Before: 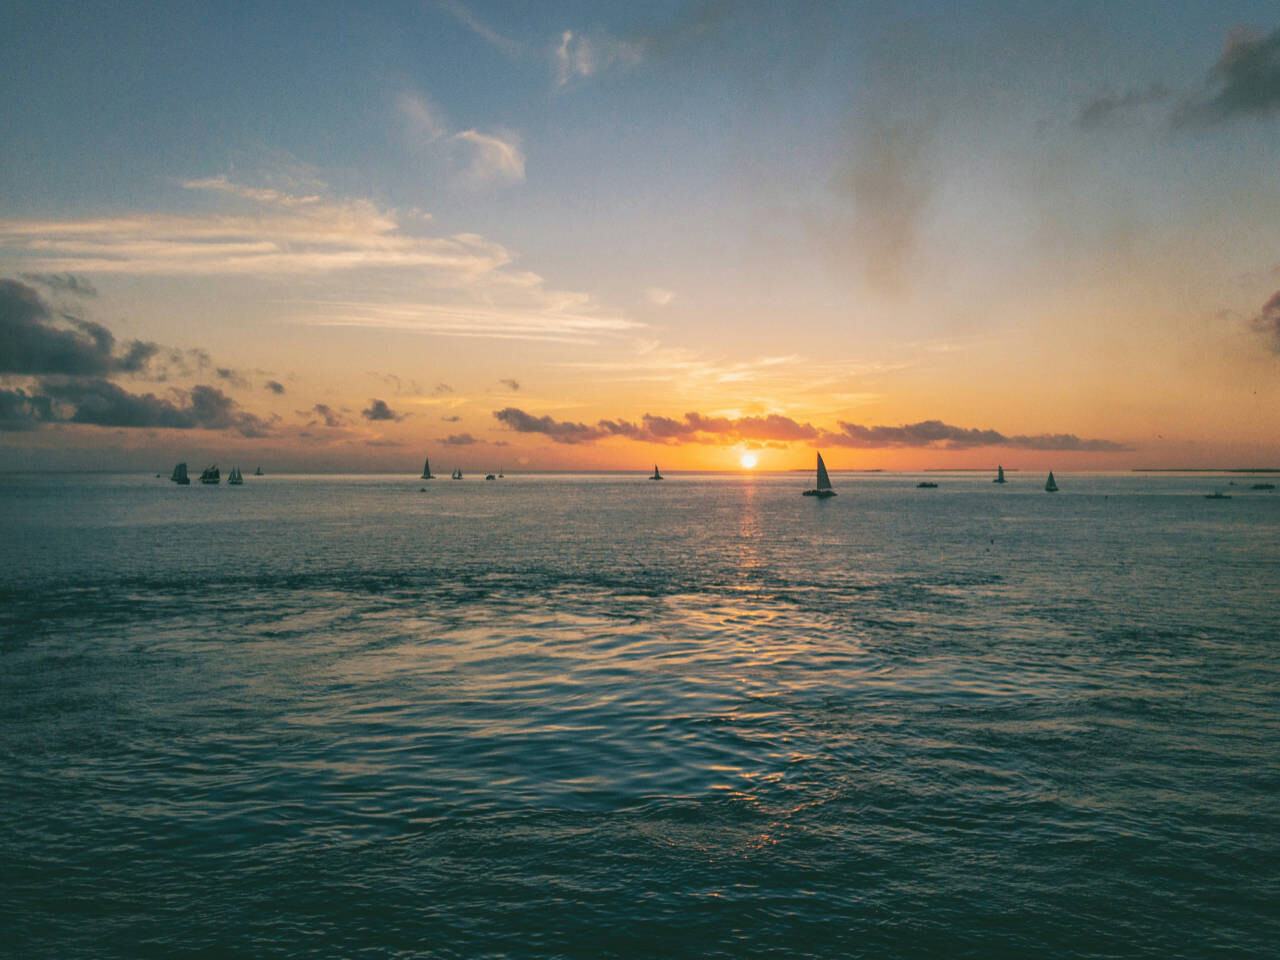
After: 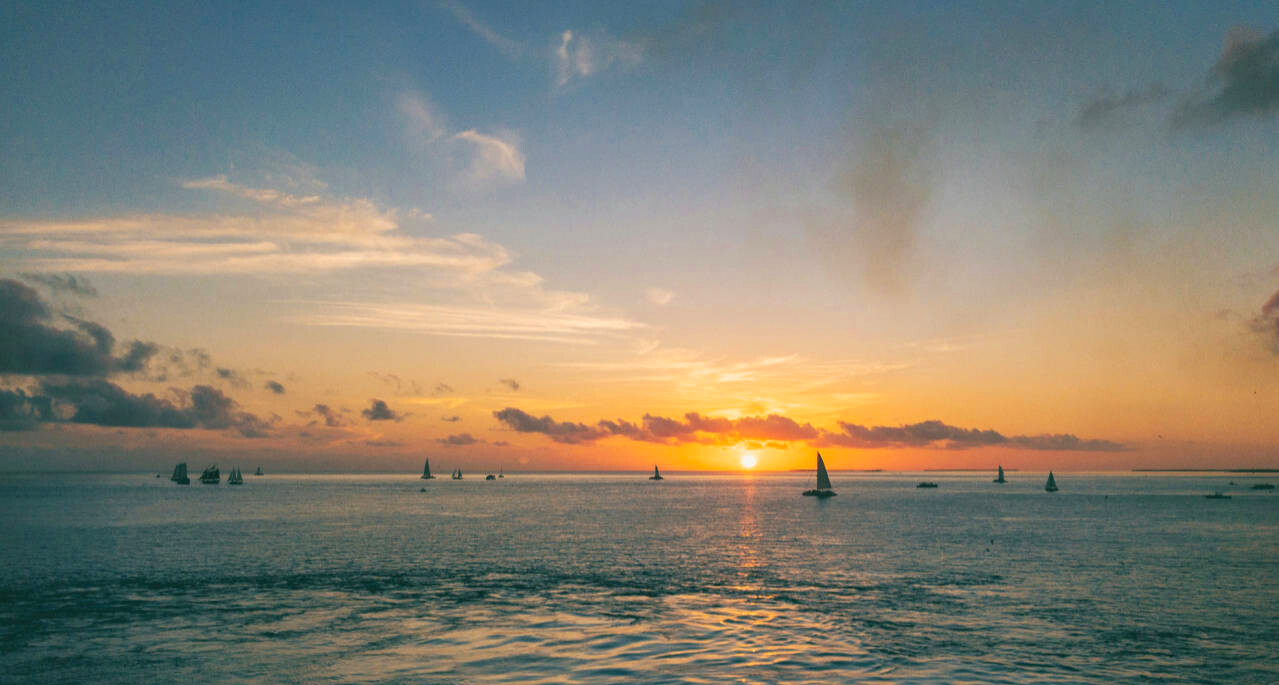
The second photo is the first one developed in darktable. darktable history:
crop: bottom 28.576%
color zones: curves: ch0 [(0, 0.613) (0.01, 0.613) (0.245, 0.448) (0.498, 0.529) (0.642, 0.665) (0.879, 0.777) (0.99, 0.613)]; ch1 [(0, 0) (0.143, 0) (0.286, 0) (0.429, 0) (0.571, 0) (0.714, 0) (0.857, 0)], mix -121.96%
